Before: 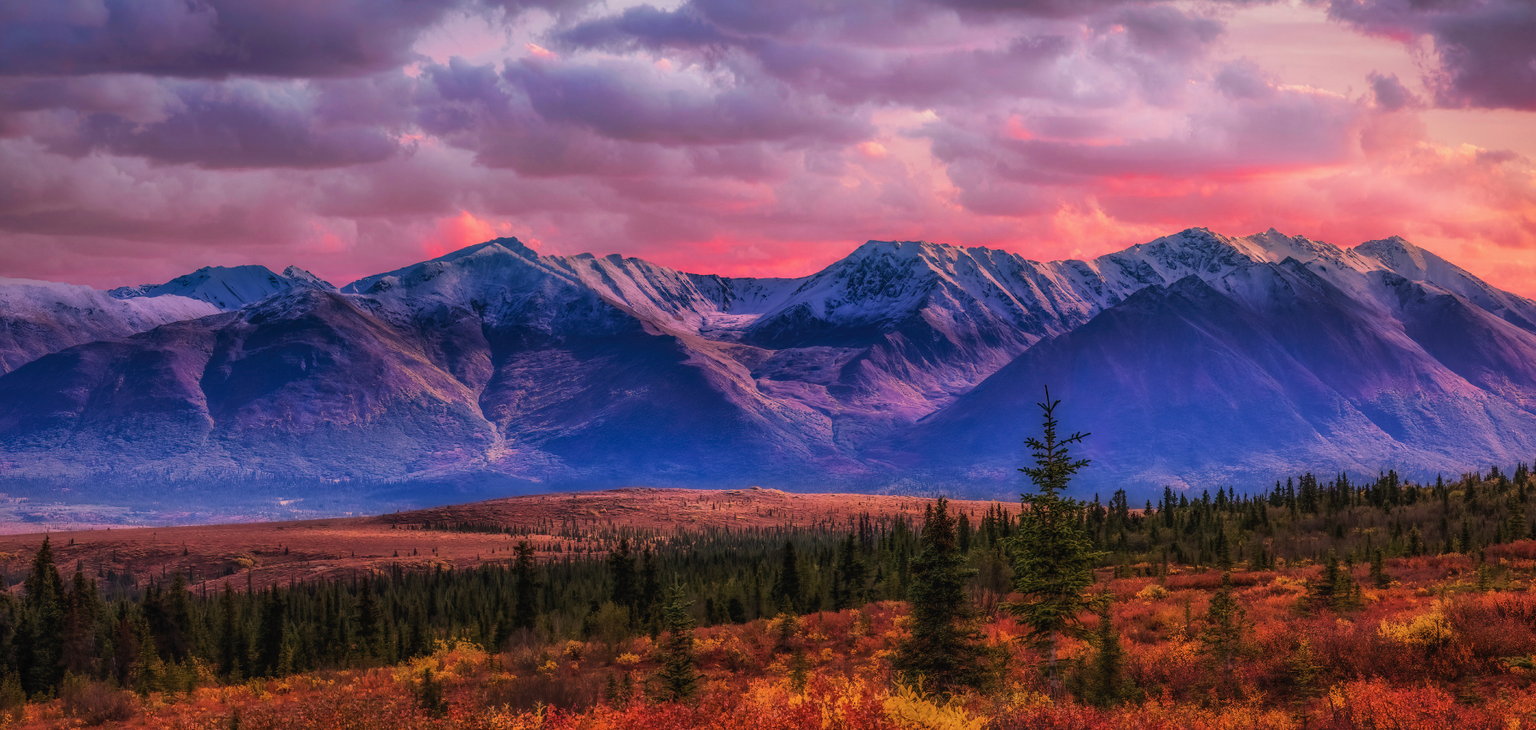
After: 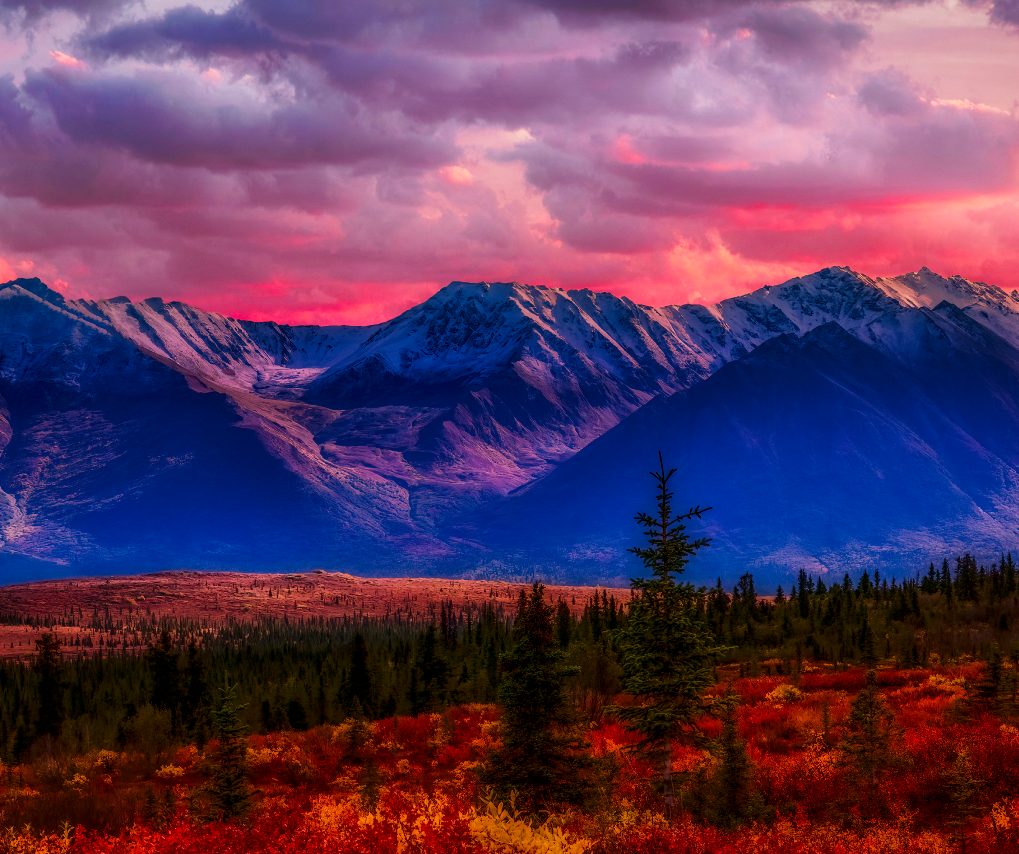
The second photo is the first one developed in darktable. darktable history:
tone equalizer: on, module defaults
exposure: compensate highlight preservation false
contrast brightness saturation: contrast 0.12, brightness -0.12, saturation 0.2
crop: left 31.458%, top 0%, right 11.876%
